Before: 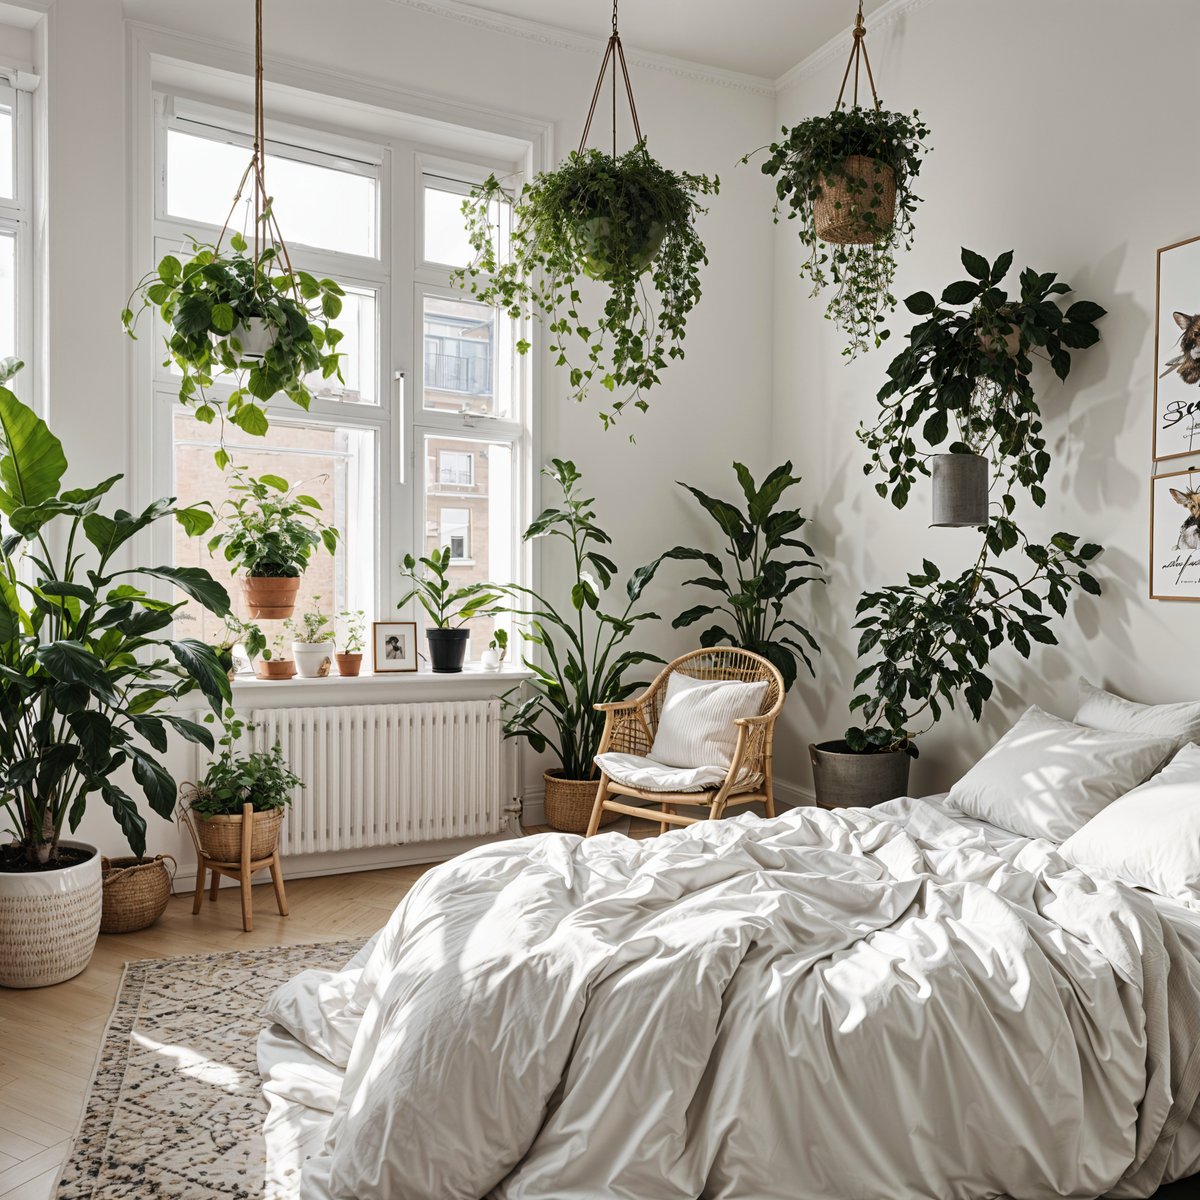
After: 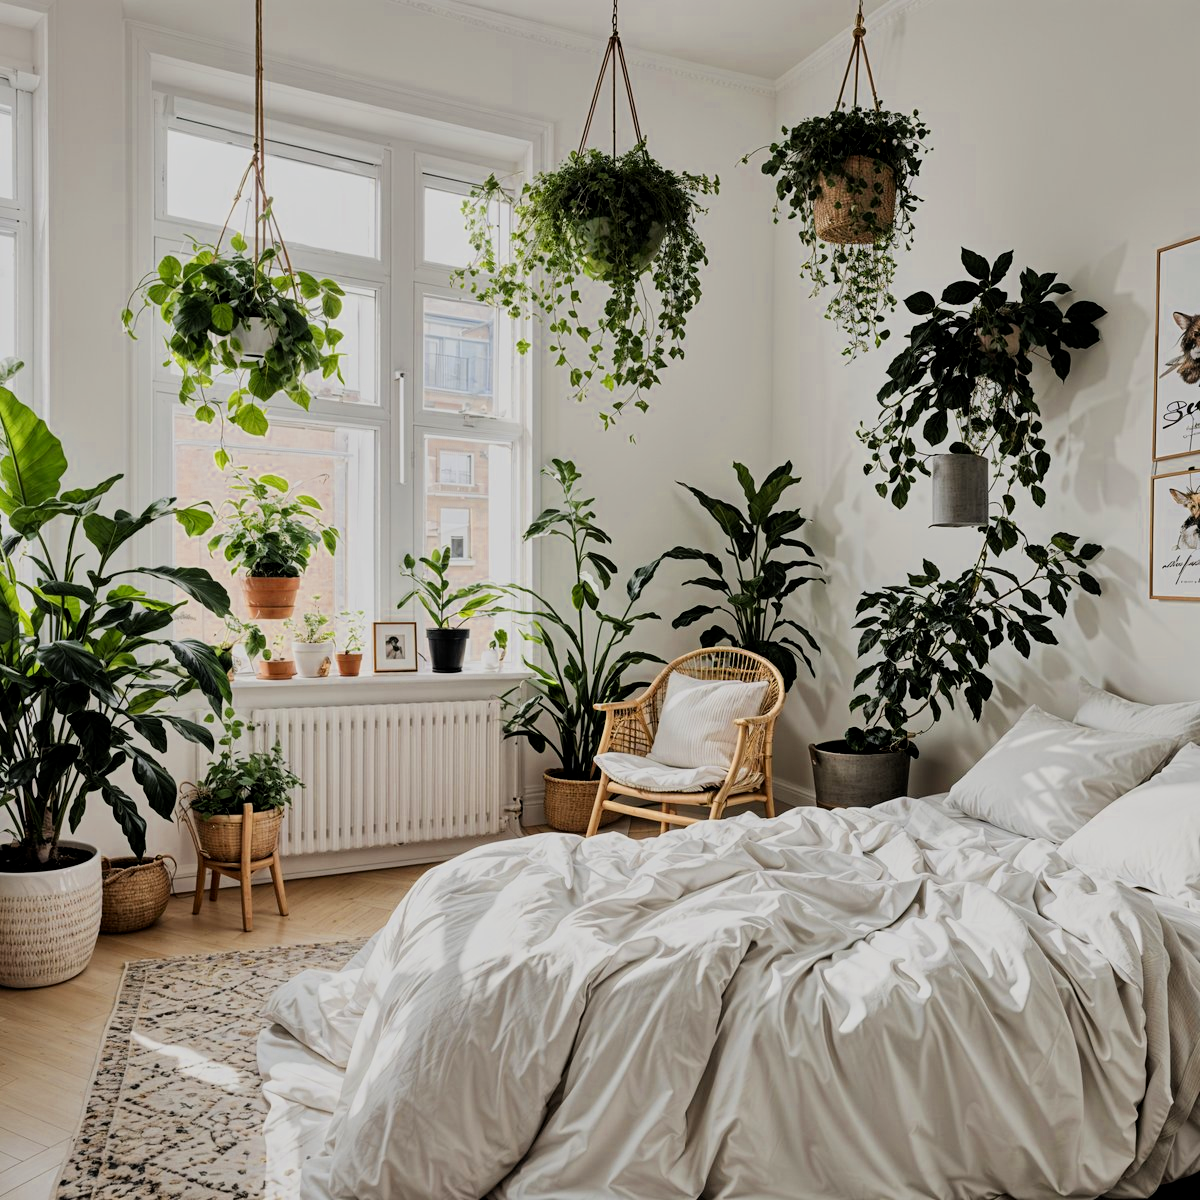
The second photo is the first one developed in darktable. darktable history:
filmic rgb: black relative exposure -7.15 EV, white relative exposure 5.36 EV, hardness 3.02, color science v6 (2022)
local contrast: mode bilateral grid, contrast 20, coarseness 50, detail 120%, midtone range 0.2
color zones: curves: ch0 [(0.004, 0.305) (0.261, 0.623) (0.389, 0.399) (0.708, 0.571) (0.947, 0.34)]; ch1 [(0.025, 0.645) (0.229, 0.584) (0.326, 0.551) (0.484, 0.262) (0.757, 0.643)]
